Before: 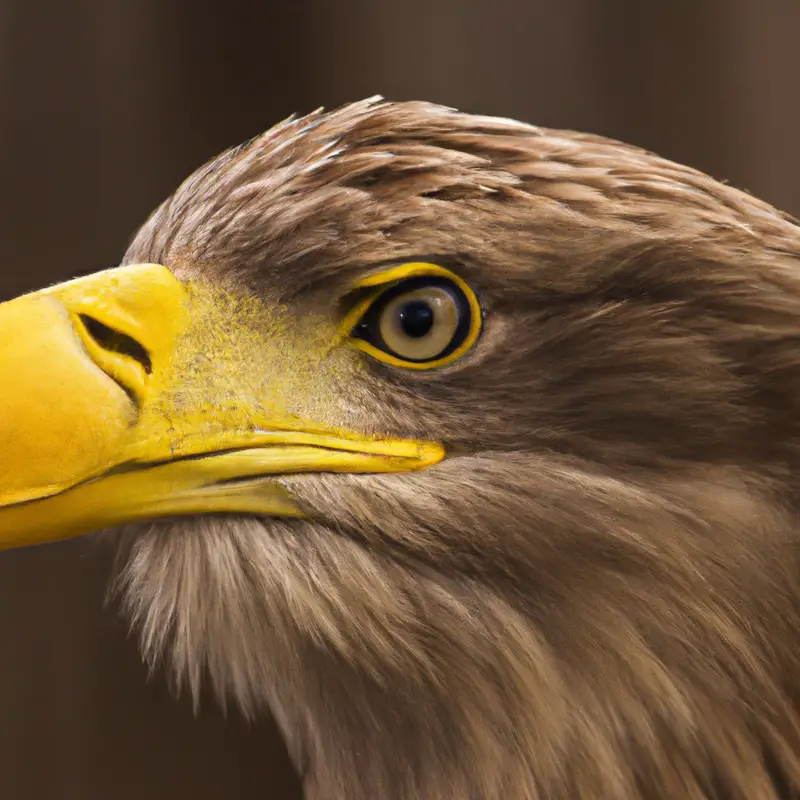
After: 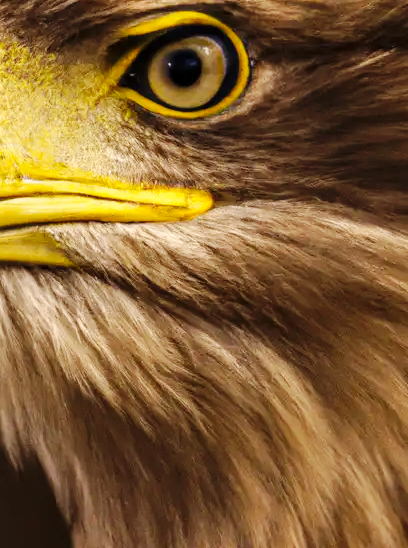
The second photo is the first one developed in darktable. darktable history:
local contrast: on, module defaults
color correction: highlights b* 2.91
base curve: curves: ch0 [(0, 0) (0.036, 0.025) (0.121, 0.166) (0.206, 0.329) (0.605, 0.79) (1, 1)], preserve colors none
crop and rotate: left 29.092%, top 31.486%, right 19.834%
